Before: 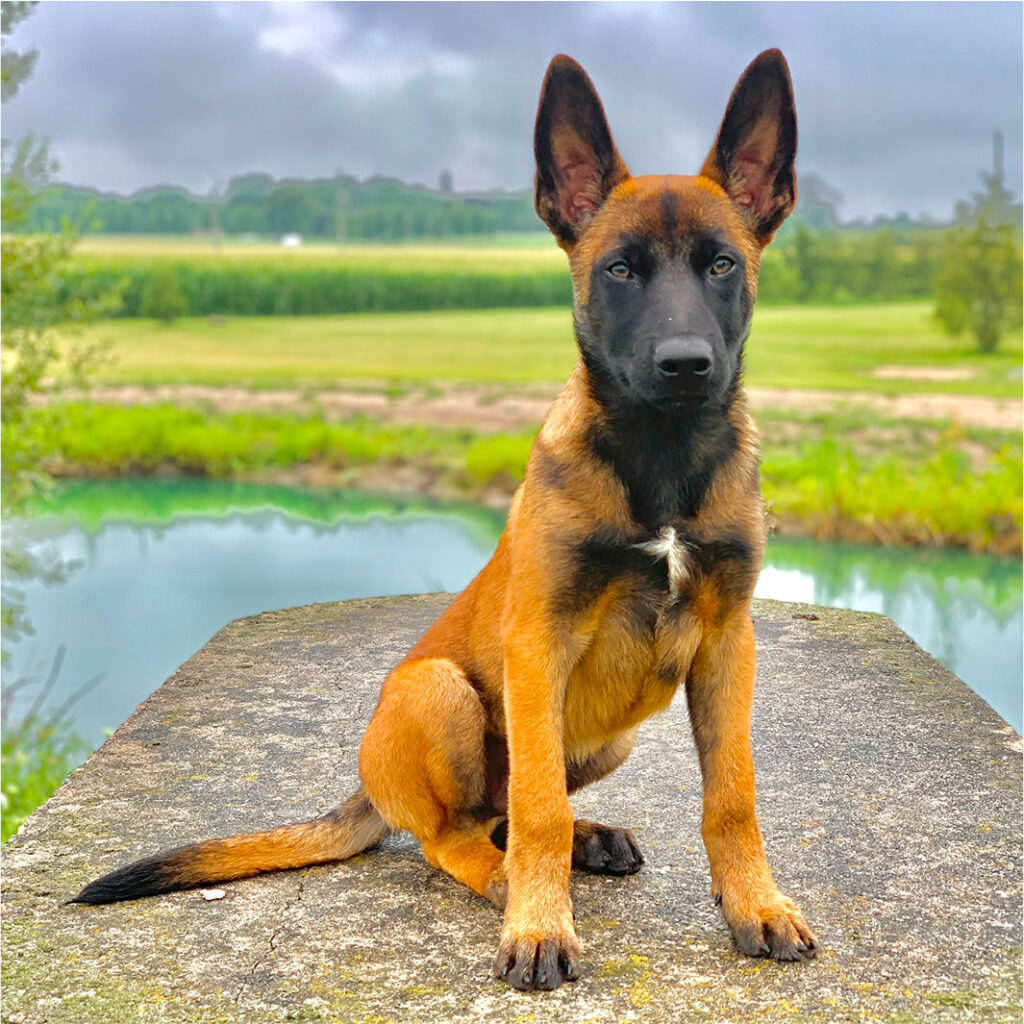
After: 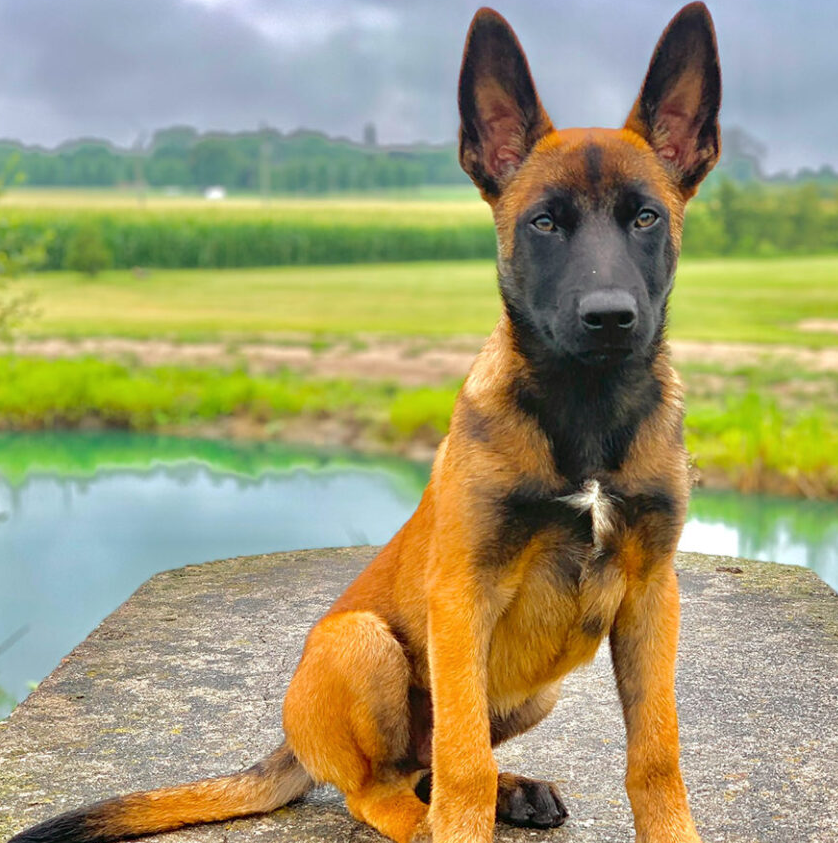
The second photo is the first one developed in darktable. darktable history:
color calibration: illuminant same as pipeline (D50), adaptation XYZ, x 0.346, y 0.358, temperature 5006.75 K
crop and rotate: left 7.455%, top 4.652%, right 10.612%, bottom 12.961%
